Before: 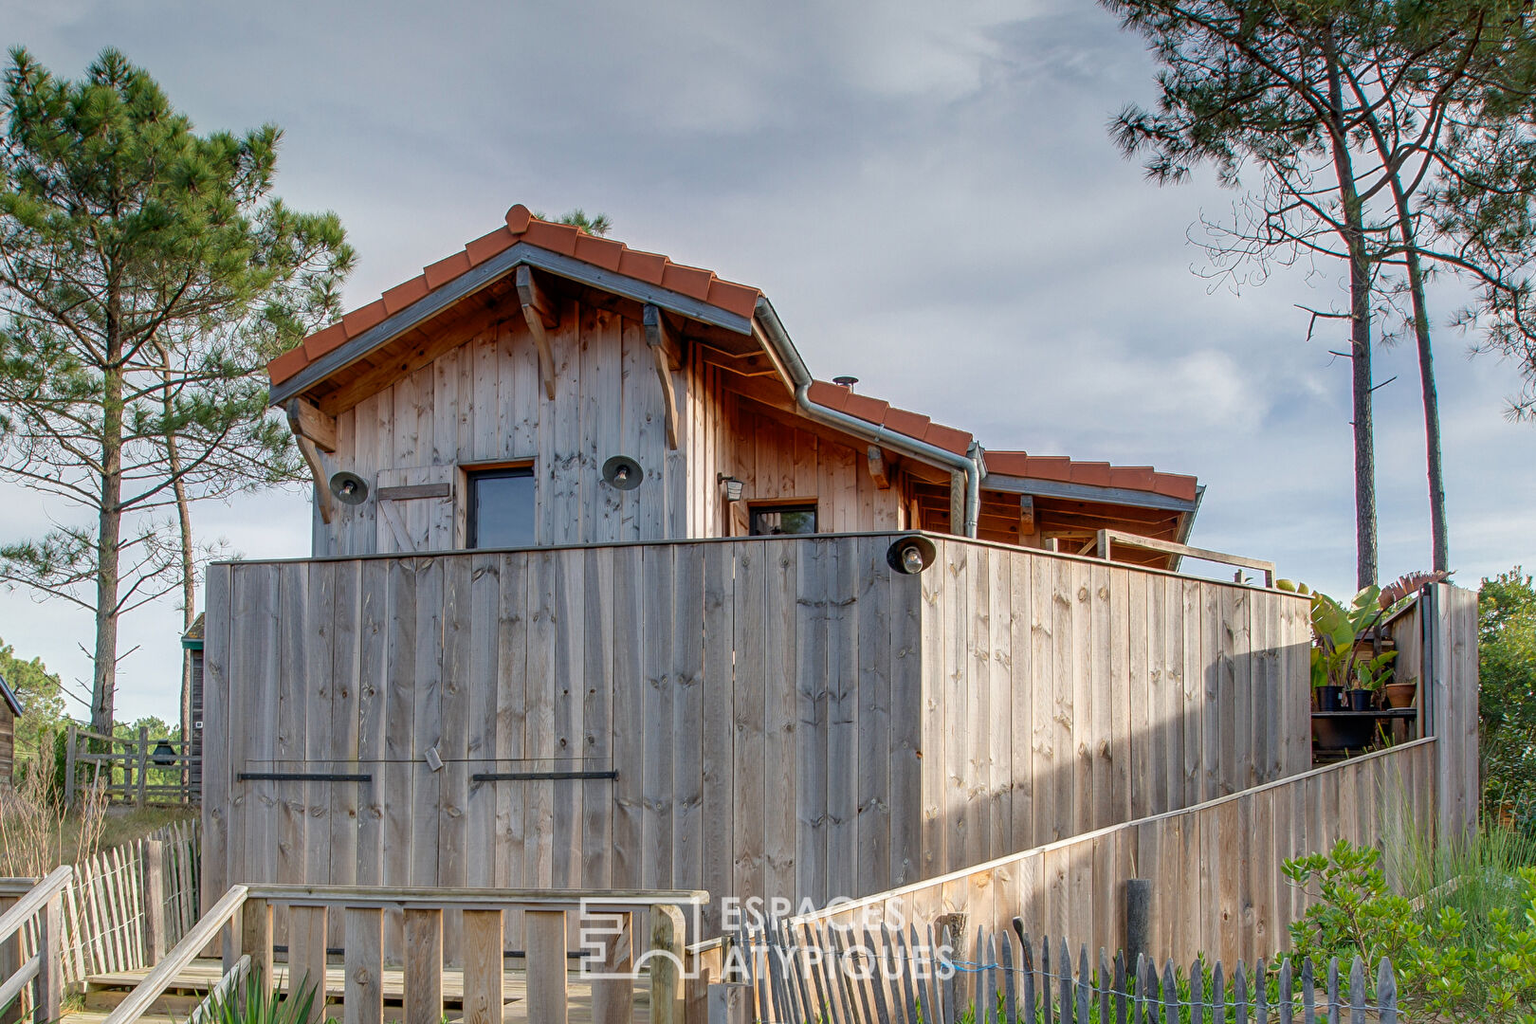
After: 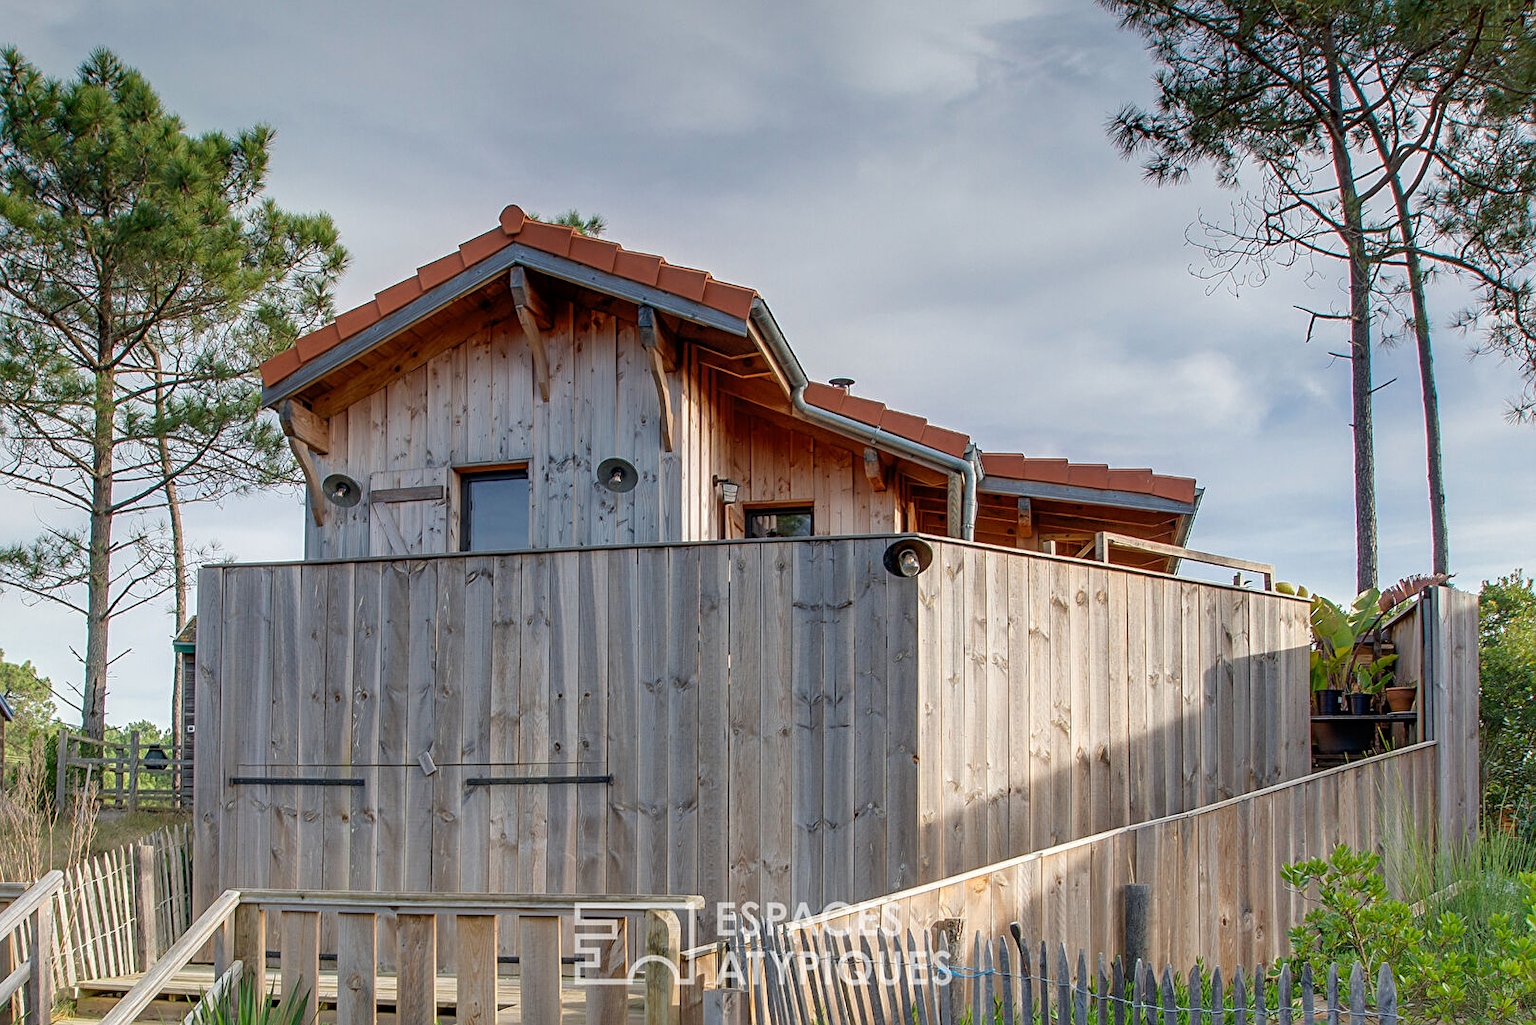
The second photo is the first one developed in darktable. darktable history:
crop and rotate: left 0.629%, top 0.14%, bottom 0.413%
sharpen: amount 0.218
